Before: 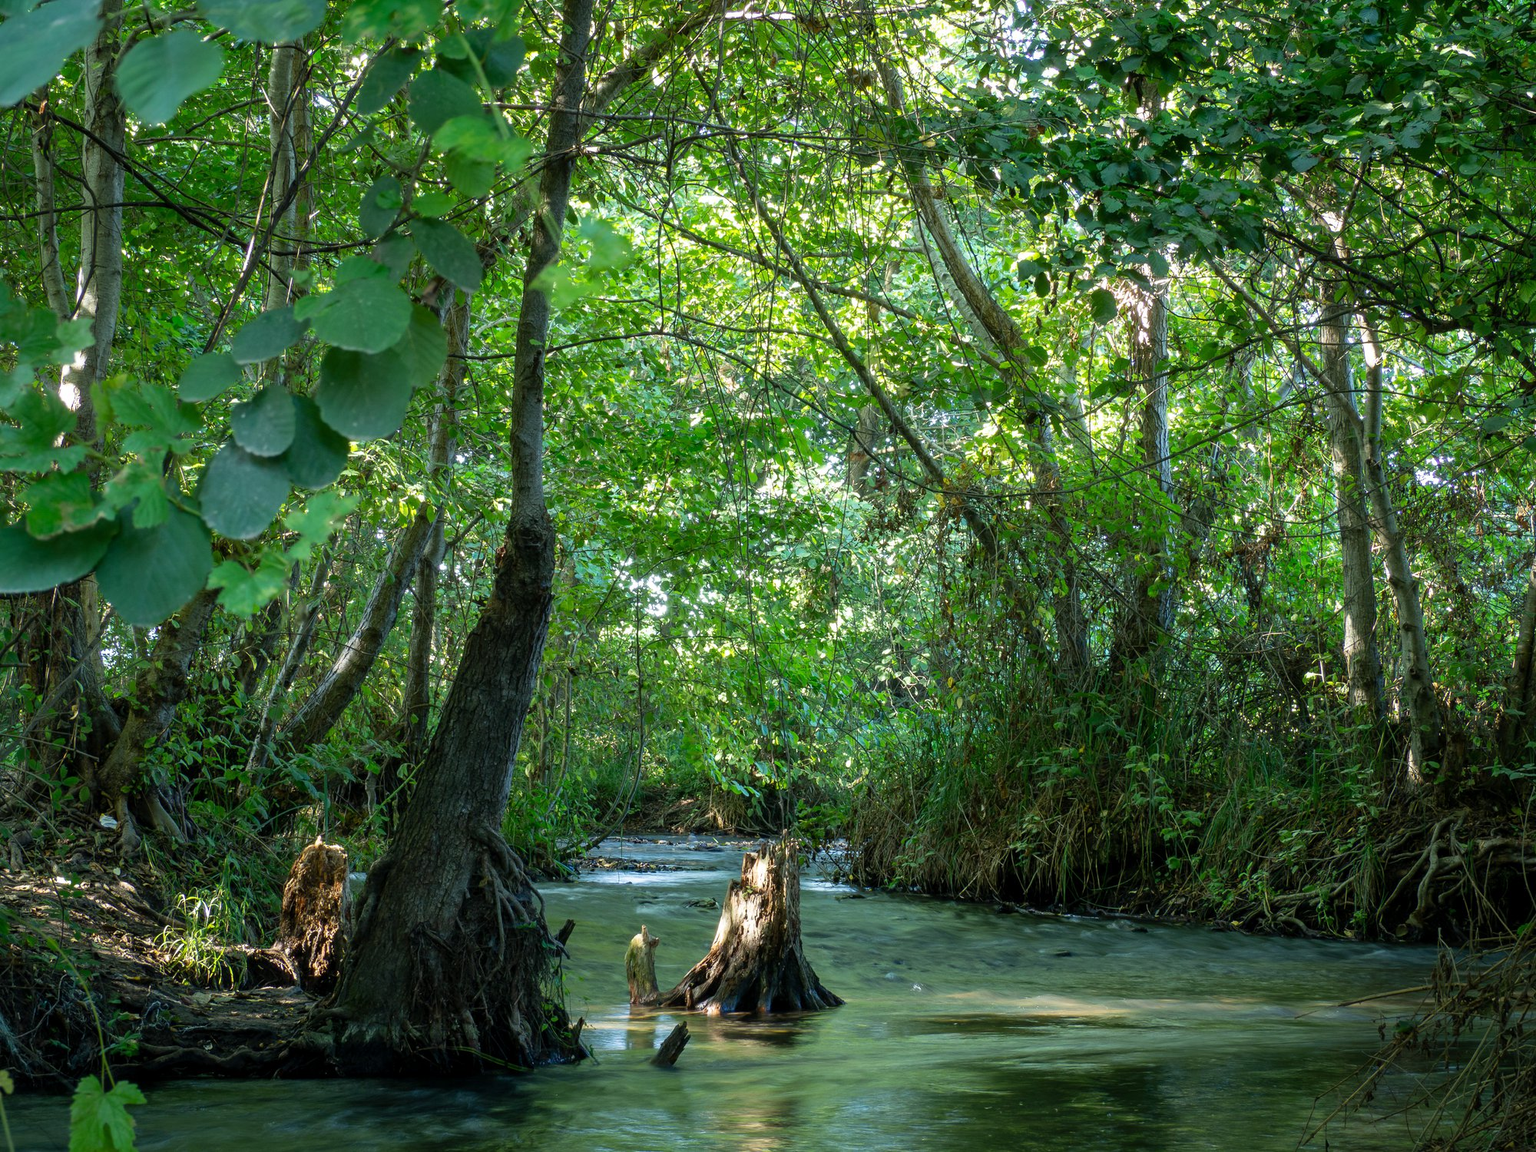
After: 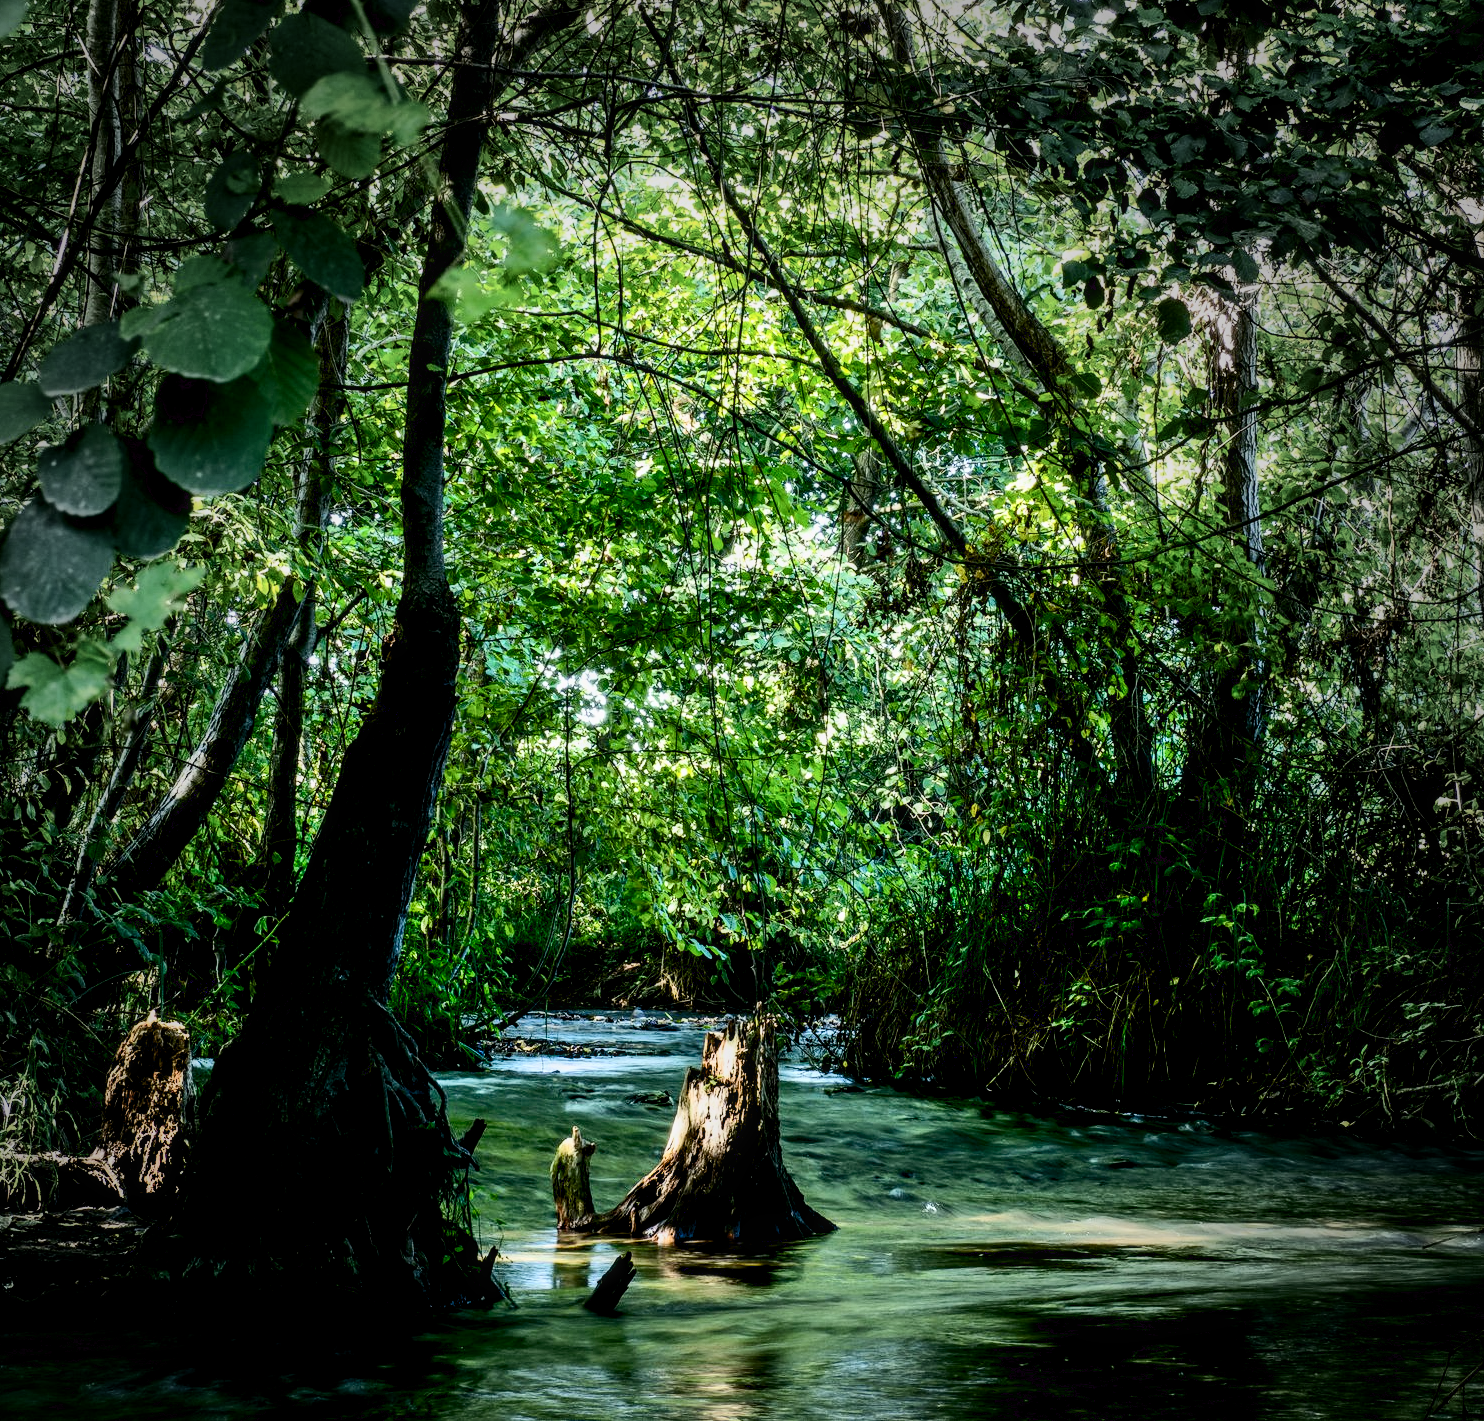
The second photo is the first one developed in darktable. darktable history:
crop and rotate: left 13.15%, top 5.251%, right 12.609%
contrast brightness saturation: contrast 0.28
exposure: black level correction 0.029, exposure -0.073 EV, compensate highlight preservation false
local contrast: on, module defaults
shadows and highlights: shadows 49, highlights -41, soften with gaussian
filmic rgb: black relative exposure -8.07 EV, white relative exposure 3 EV, hardness 5.35, contrast 1.25
vignetting: fall-off start 64.63%, center (-0.034, 0.148), width/height ratio 0.881
